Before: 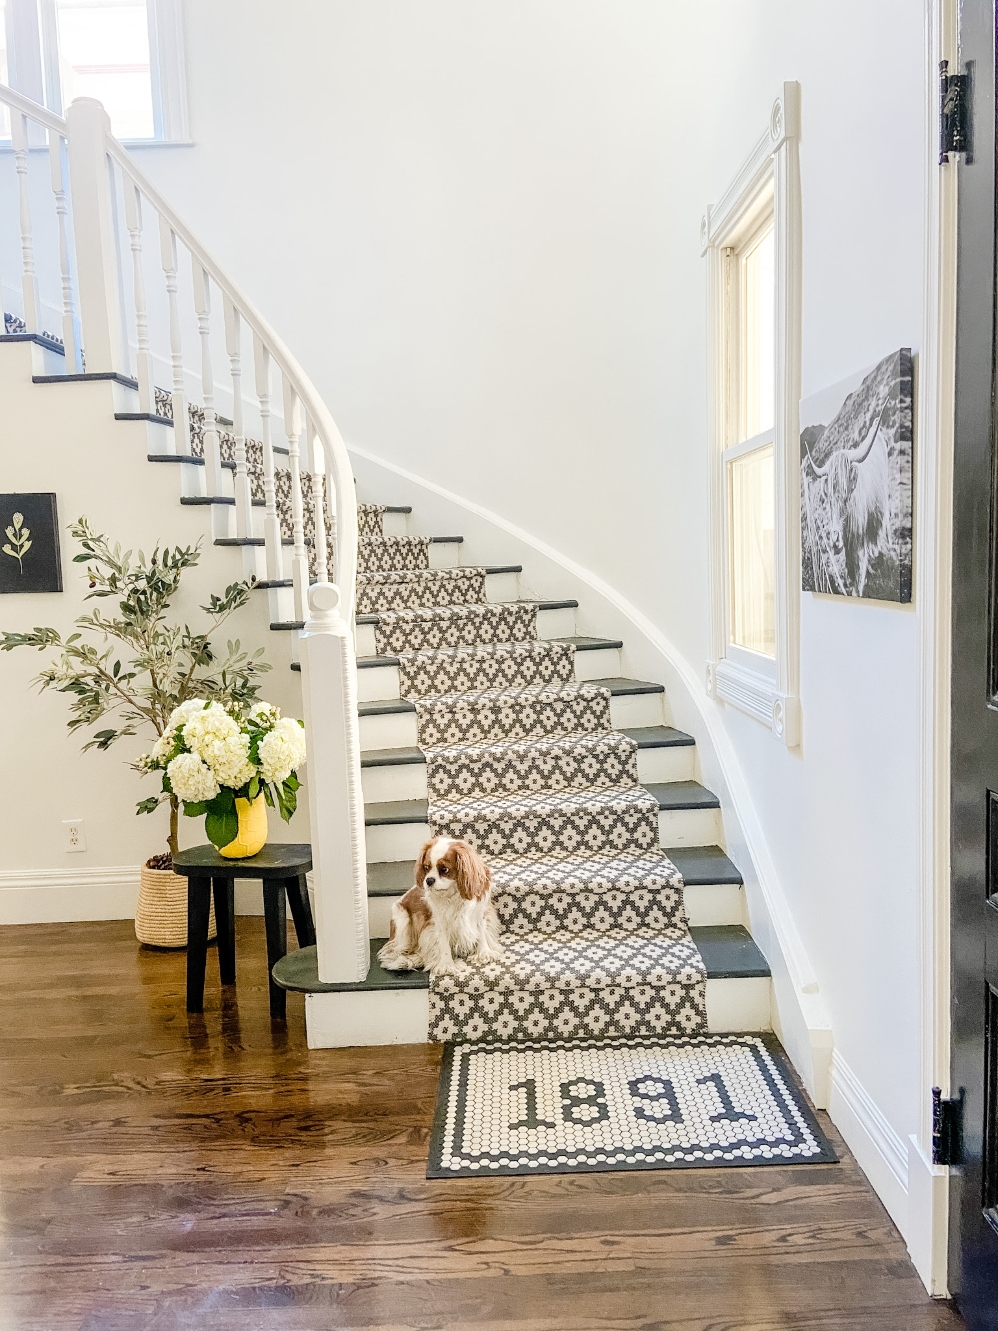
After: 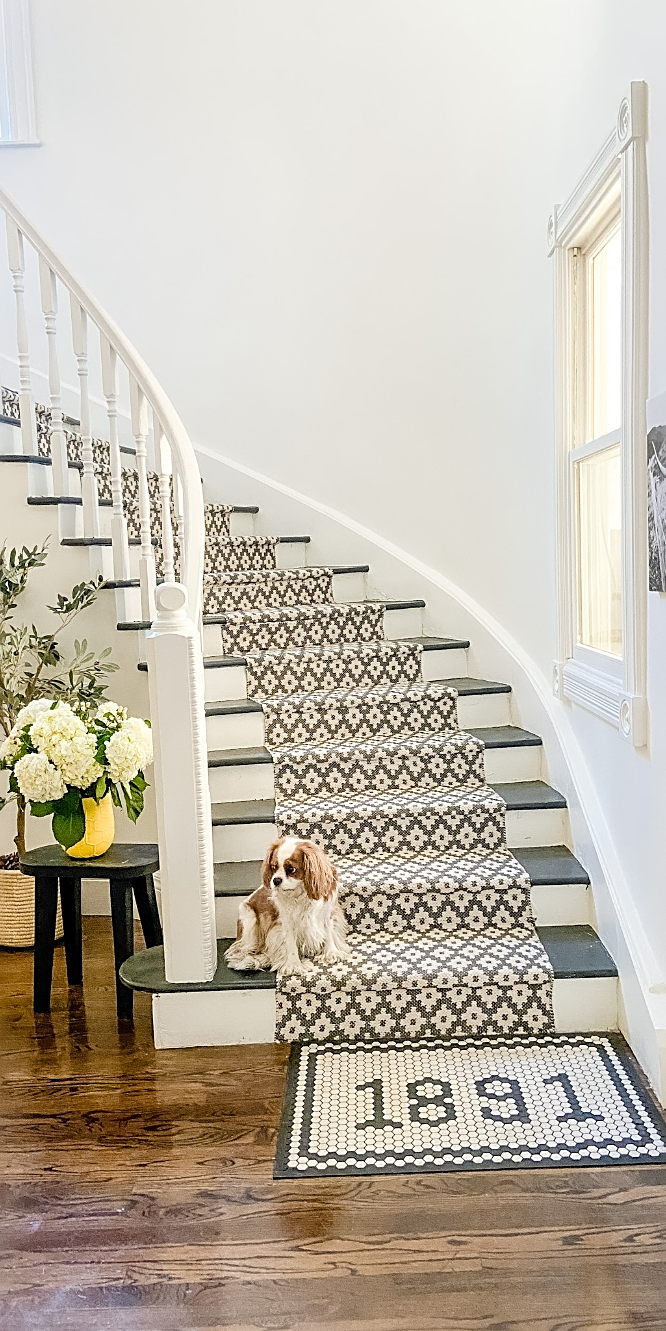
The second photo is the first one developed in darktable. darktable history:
sharpen: on, module defaults
crop: left 15.374%, right 17.88%
